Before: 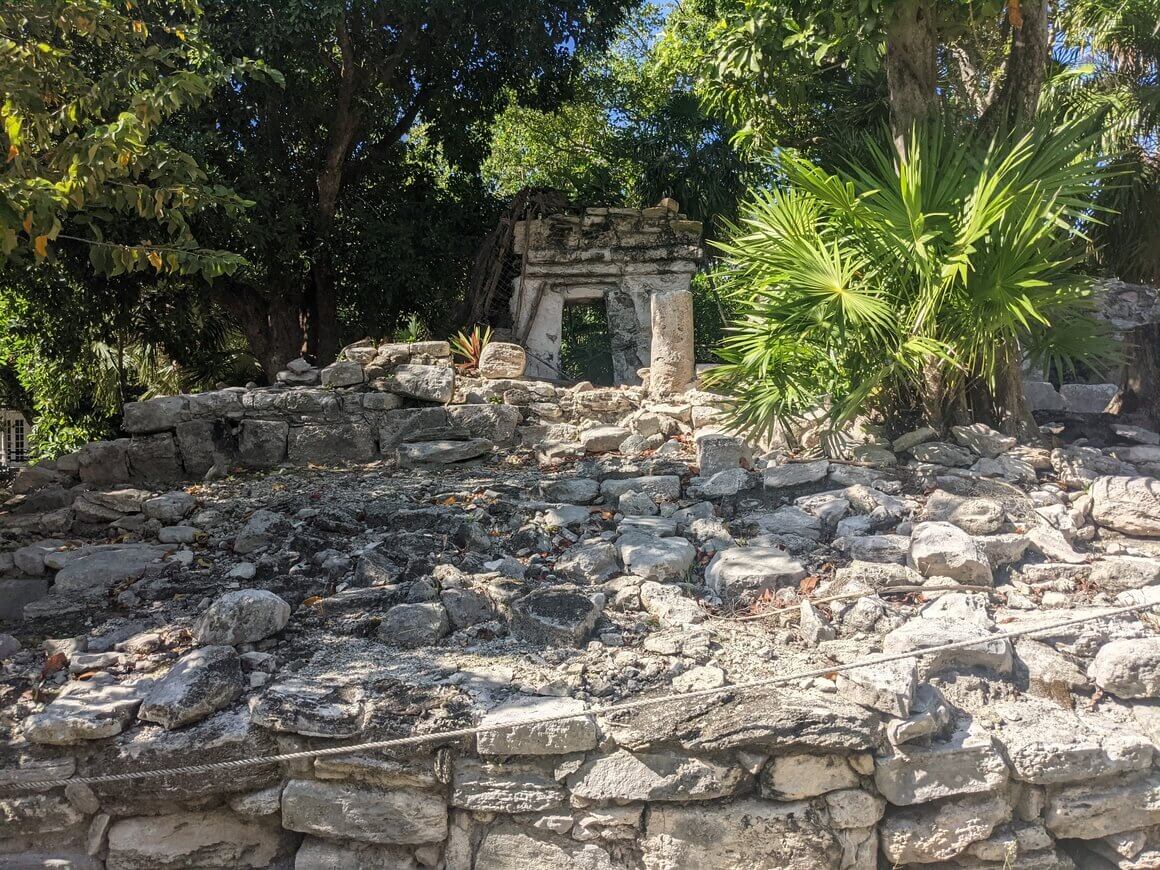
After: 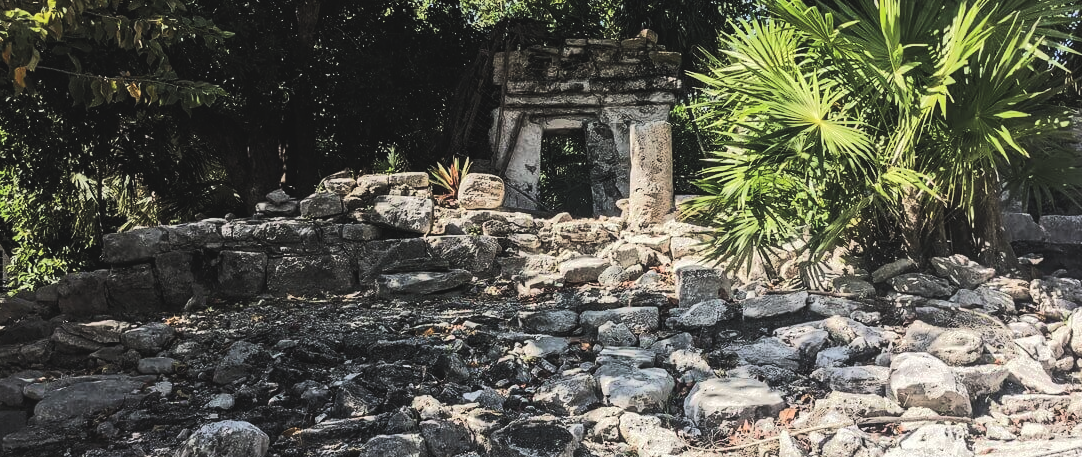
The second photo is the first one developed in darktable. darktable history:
crop: left 1.843%, top 19.523%, right 4.813%, bottom 27.897%
exposure: black level correction -0.03, compensate exposure bias true, compensate highlight preservation false
tone curve: curves: ch0 [(0, 0) (0.003, 0.011) (0.011, 0.014) (0.025, 0.018) (0.044, 0.023) (0.069, 0.028) (0.1, 0.031) (0.136, 0.039) (0.177, 0.056) (0.224, 0.081) (0.277, 0.129) (0.335, 0.188) (0.399, 0.256) (0.468, 0.367) (0.543, 0.514) (0.623, 0.684) (0.709, 0.785) (0.801, 0.846) (0.898, 0.884) (1, 1)], color space Lab, linked channels, preserve colors none
